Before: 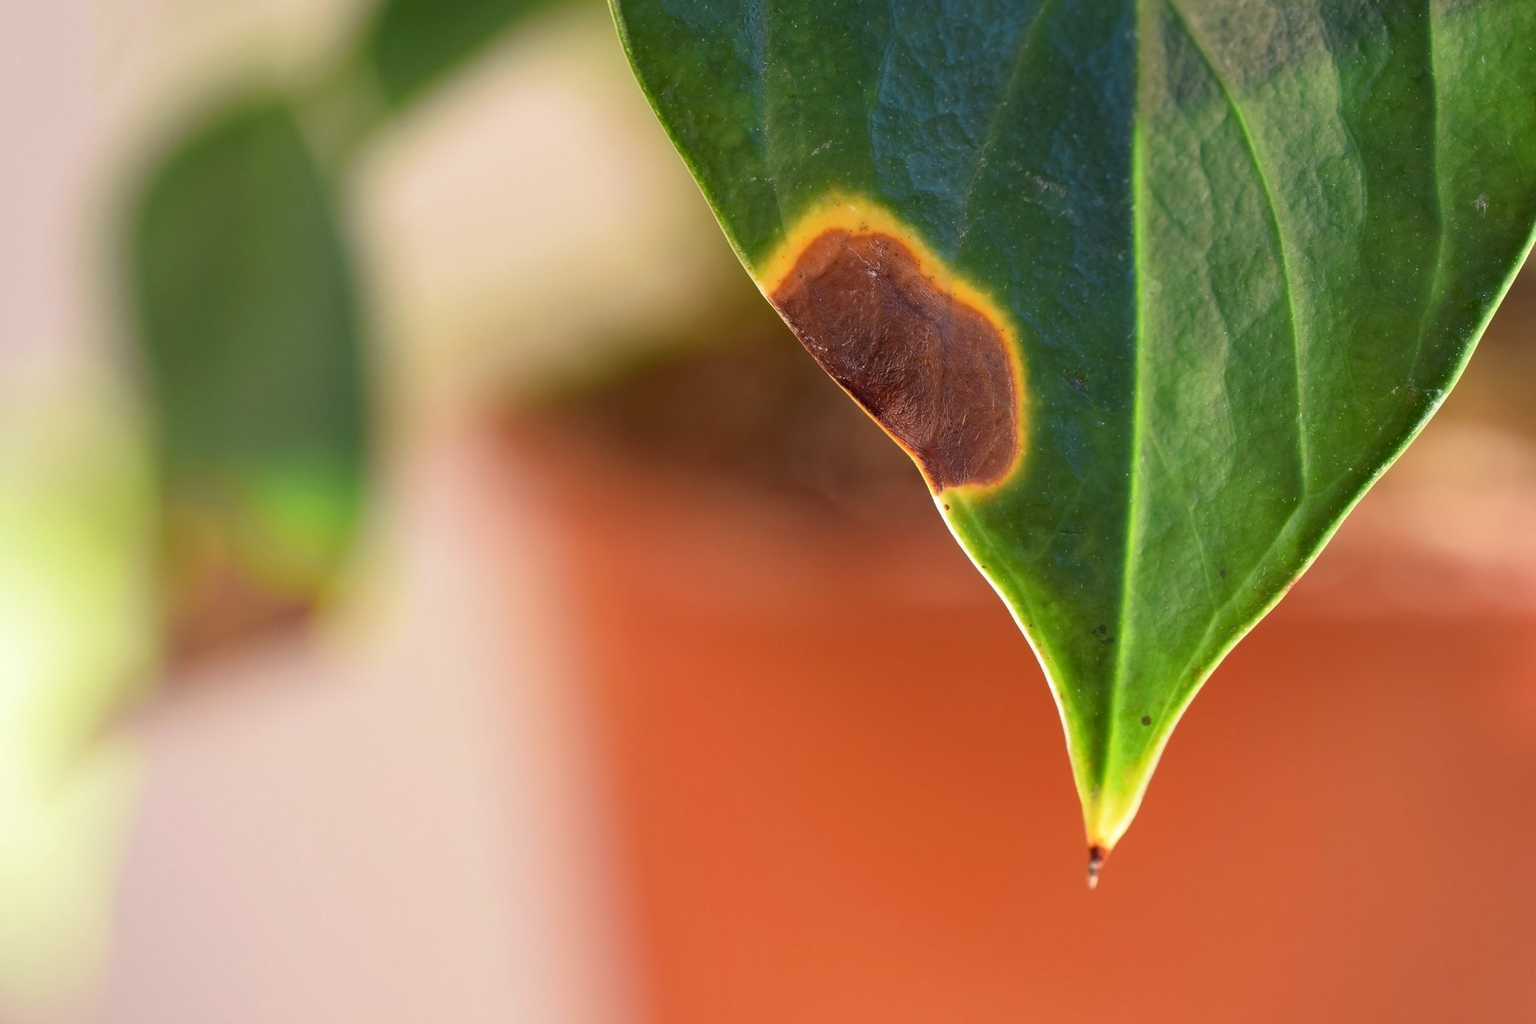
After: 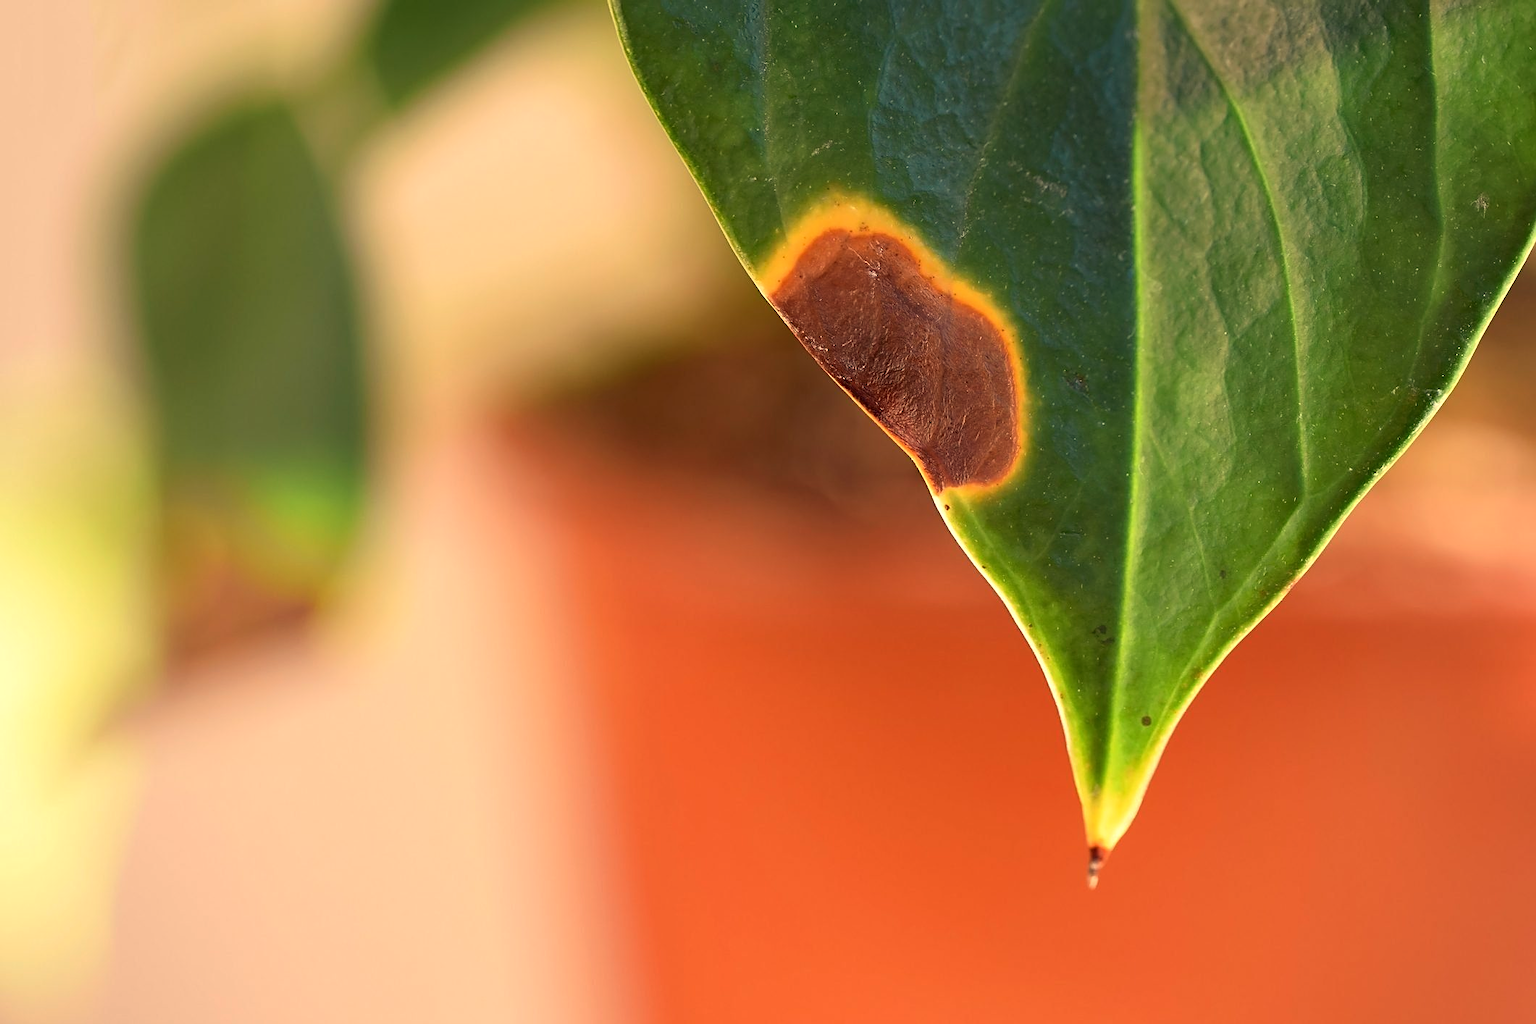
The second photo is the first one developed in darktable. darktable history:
white balance: red 1.123, blue 0.83
sharpen: on, module defaults
